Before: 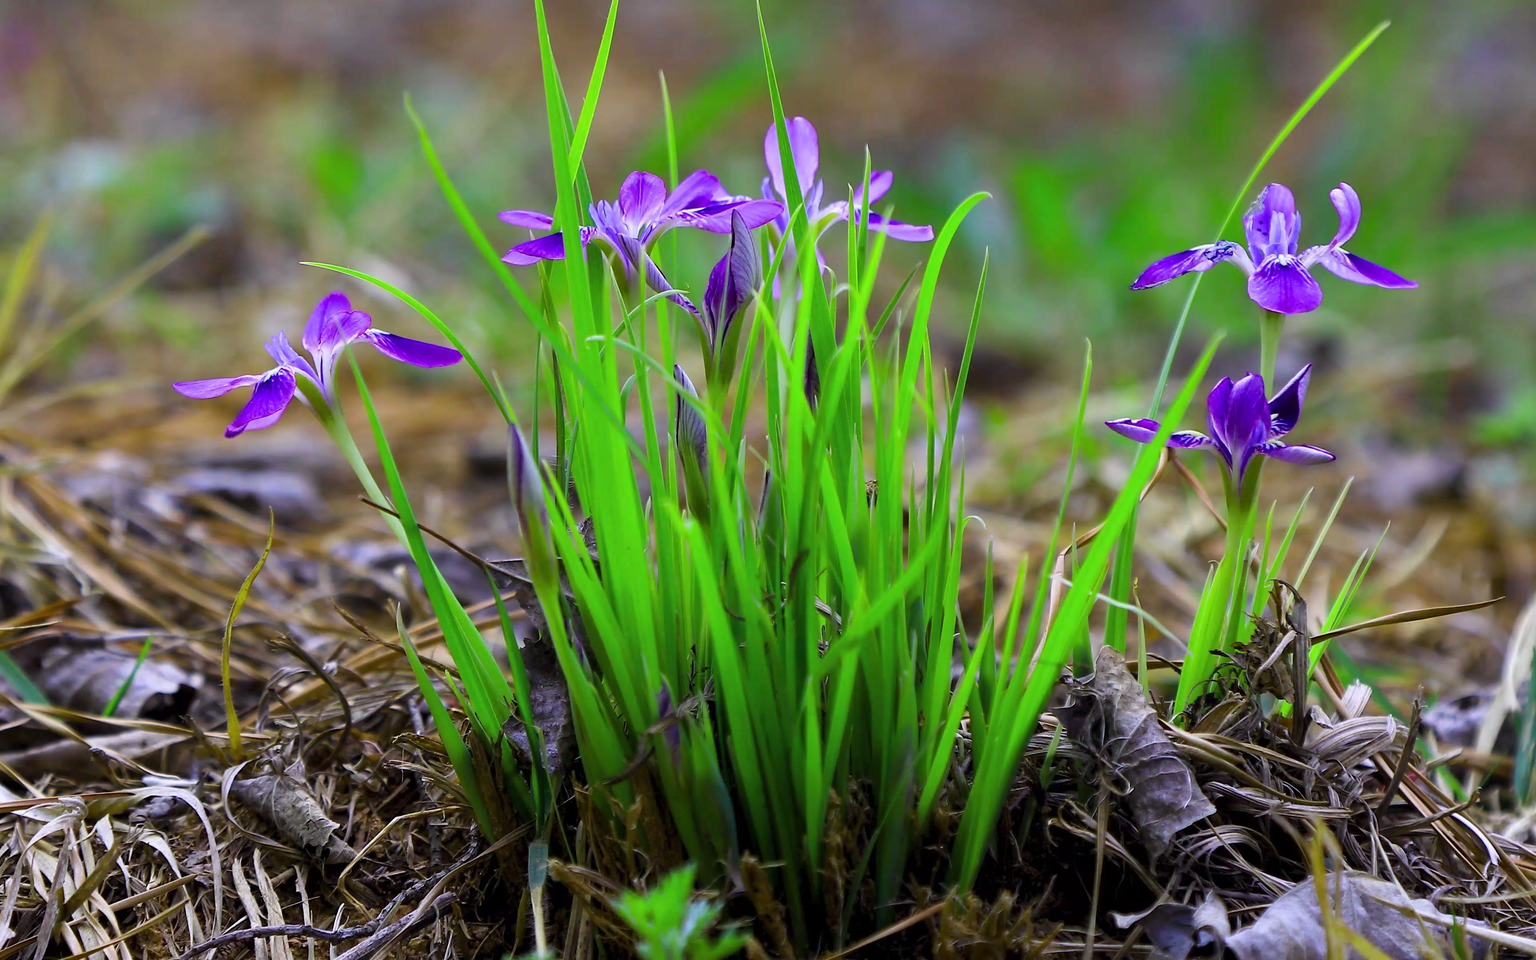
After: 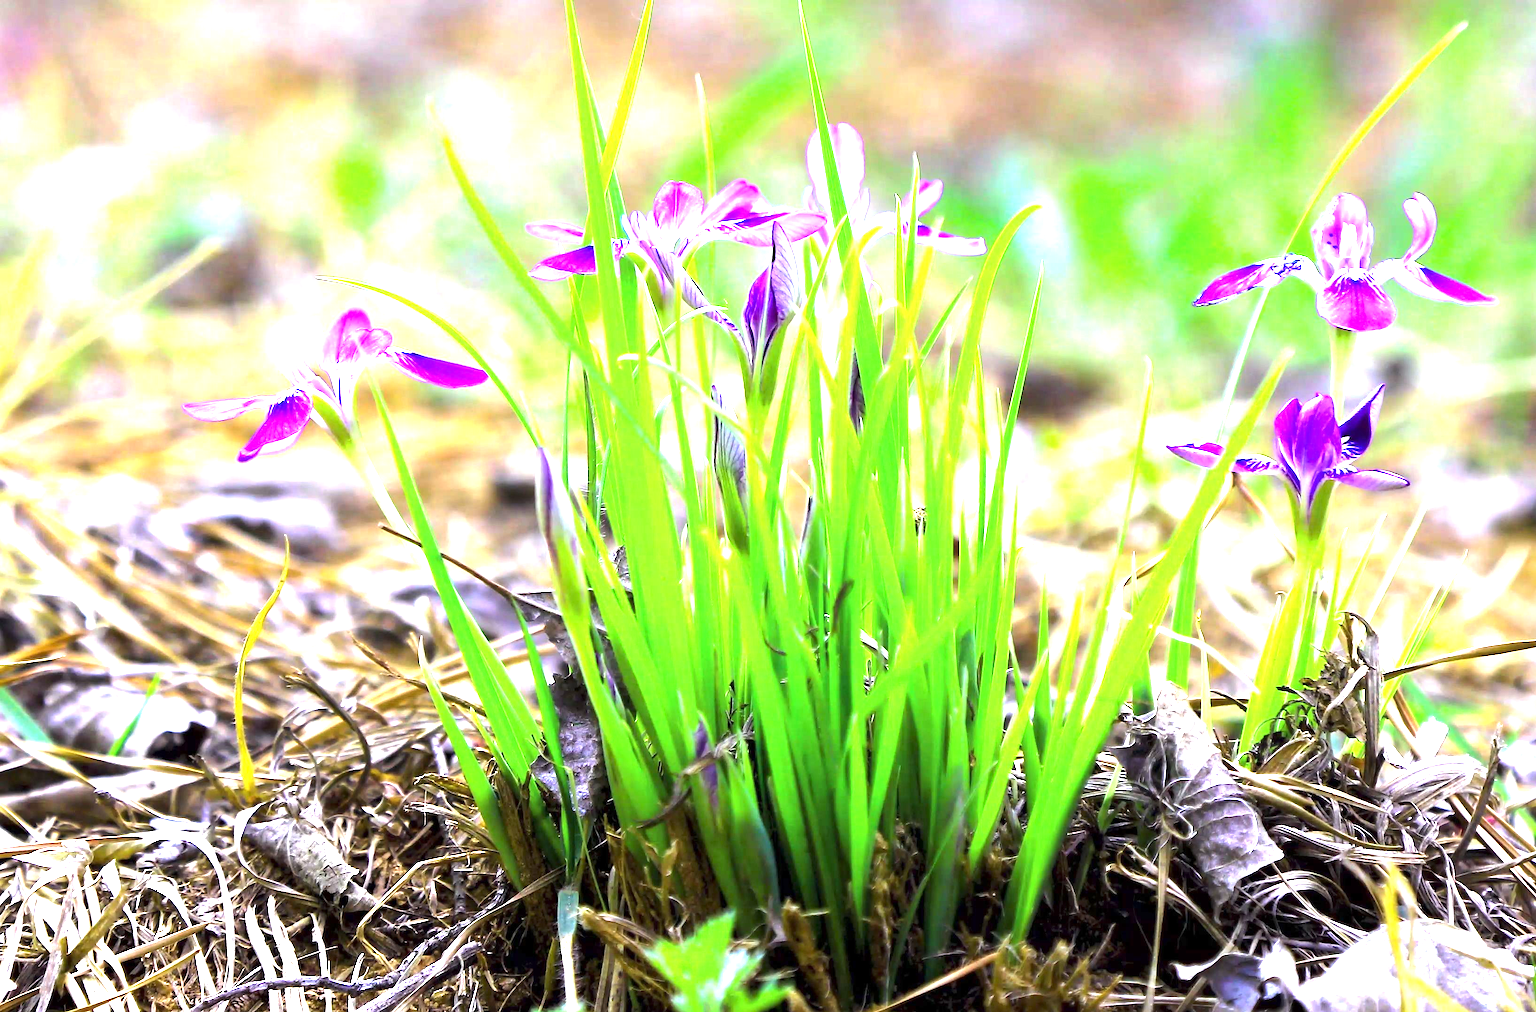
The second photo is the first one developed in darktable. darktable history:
tone equalizer: -8 EV -0.44 EV, -7 EV -0.406 EV, -6 EV -0.364 EV, -5 EV -0.222 EV, -3 EV 0.211 EV, -2 EV 0.325 EV, -1 EV 0.399 EV, +0 EV 0.408 EV, edges refinement/feathering 500, mask exposure compensation -1.57 EV, preserve details no
exposure: exposure 2.033 EV, compensate exposure bias true, compensate highlight preservation false
crop and rotate: left 0%, right 5.211%
